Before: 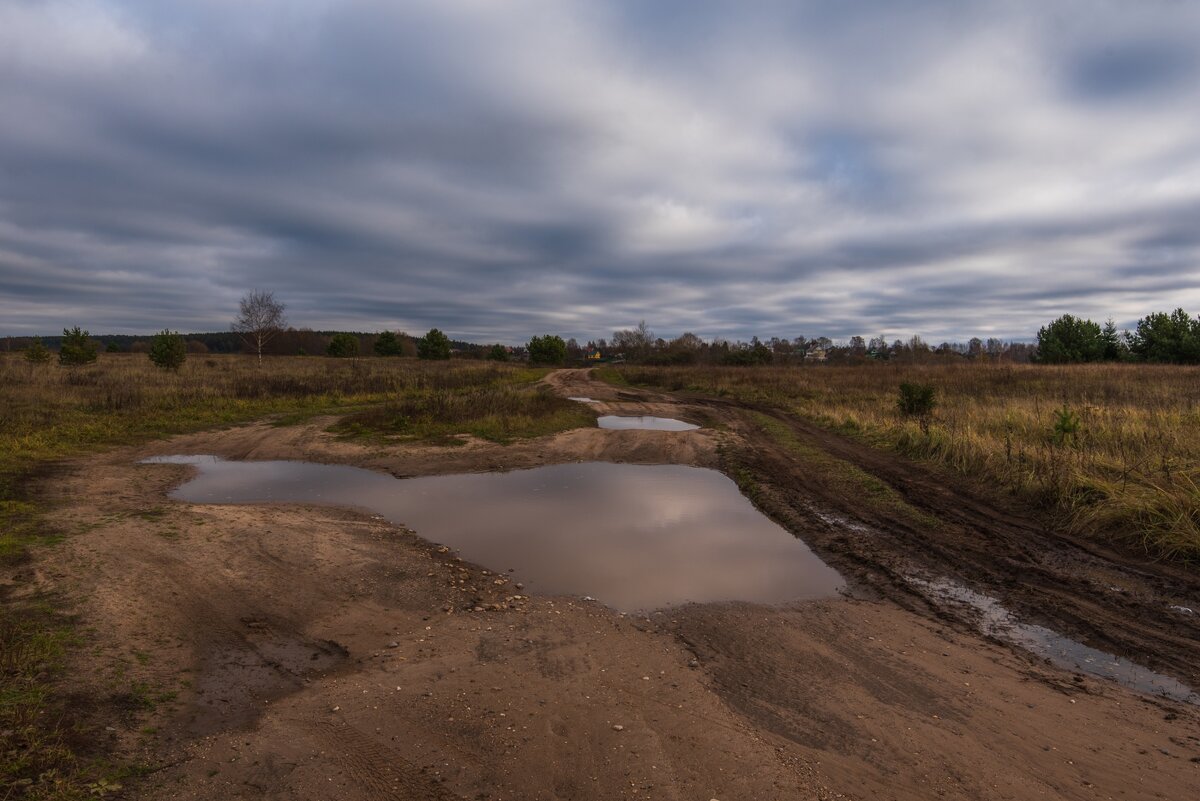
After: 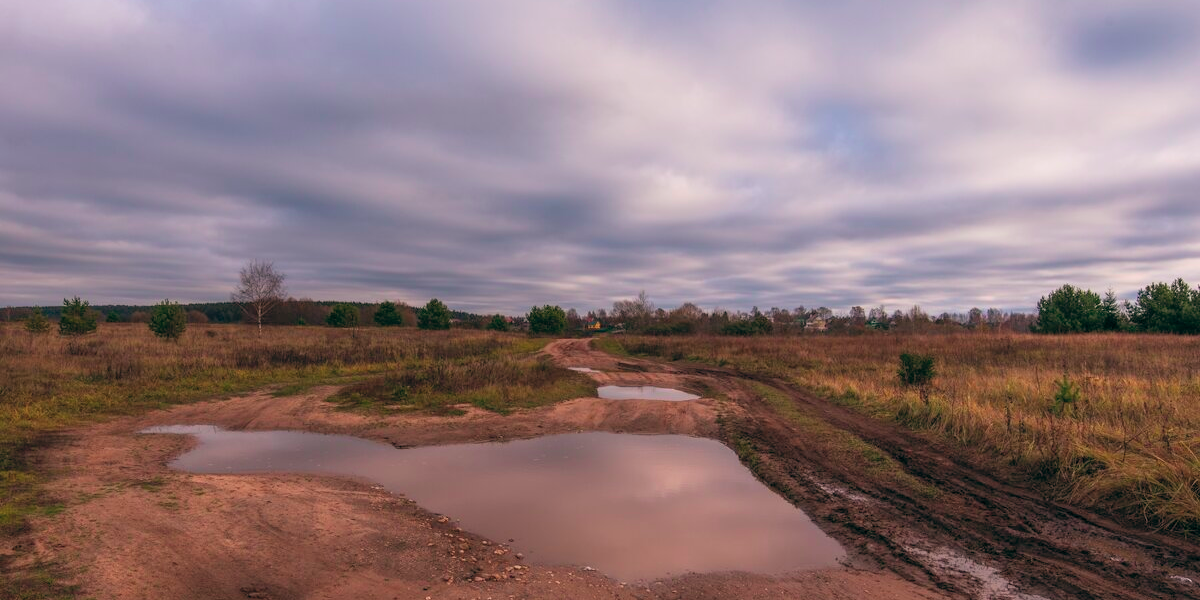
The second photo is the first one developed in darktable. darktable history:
crop: top 3.857%, bottom 21.132%
color balance: lift [0.998, 0.998, 1.001, 1.002], gamma [0.995, 1.025, 0.992, 0.975], gain [0.995, 1.02, 0.997, 0.98]
contrast brightness saturation: brightness 0.15
color contrast: green-magenta contrast 1.73, blue-yellow contrast 1.15
